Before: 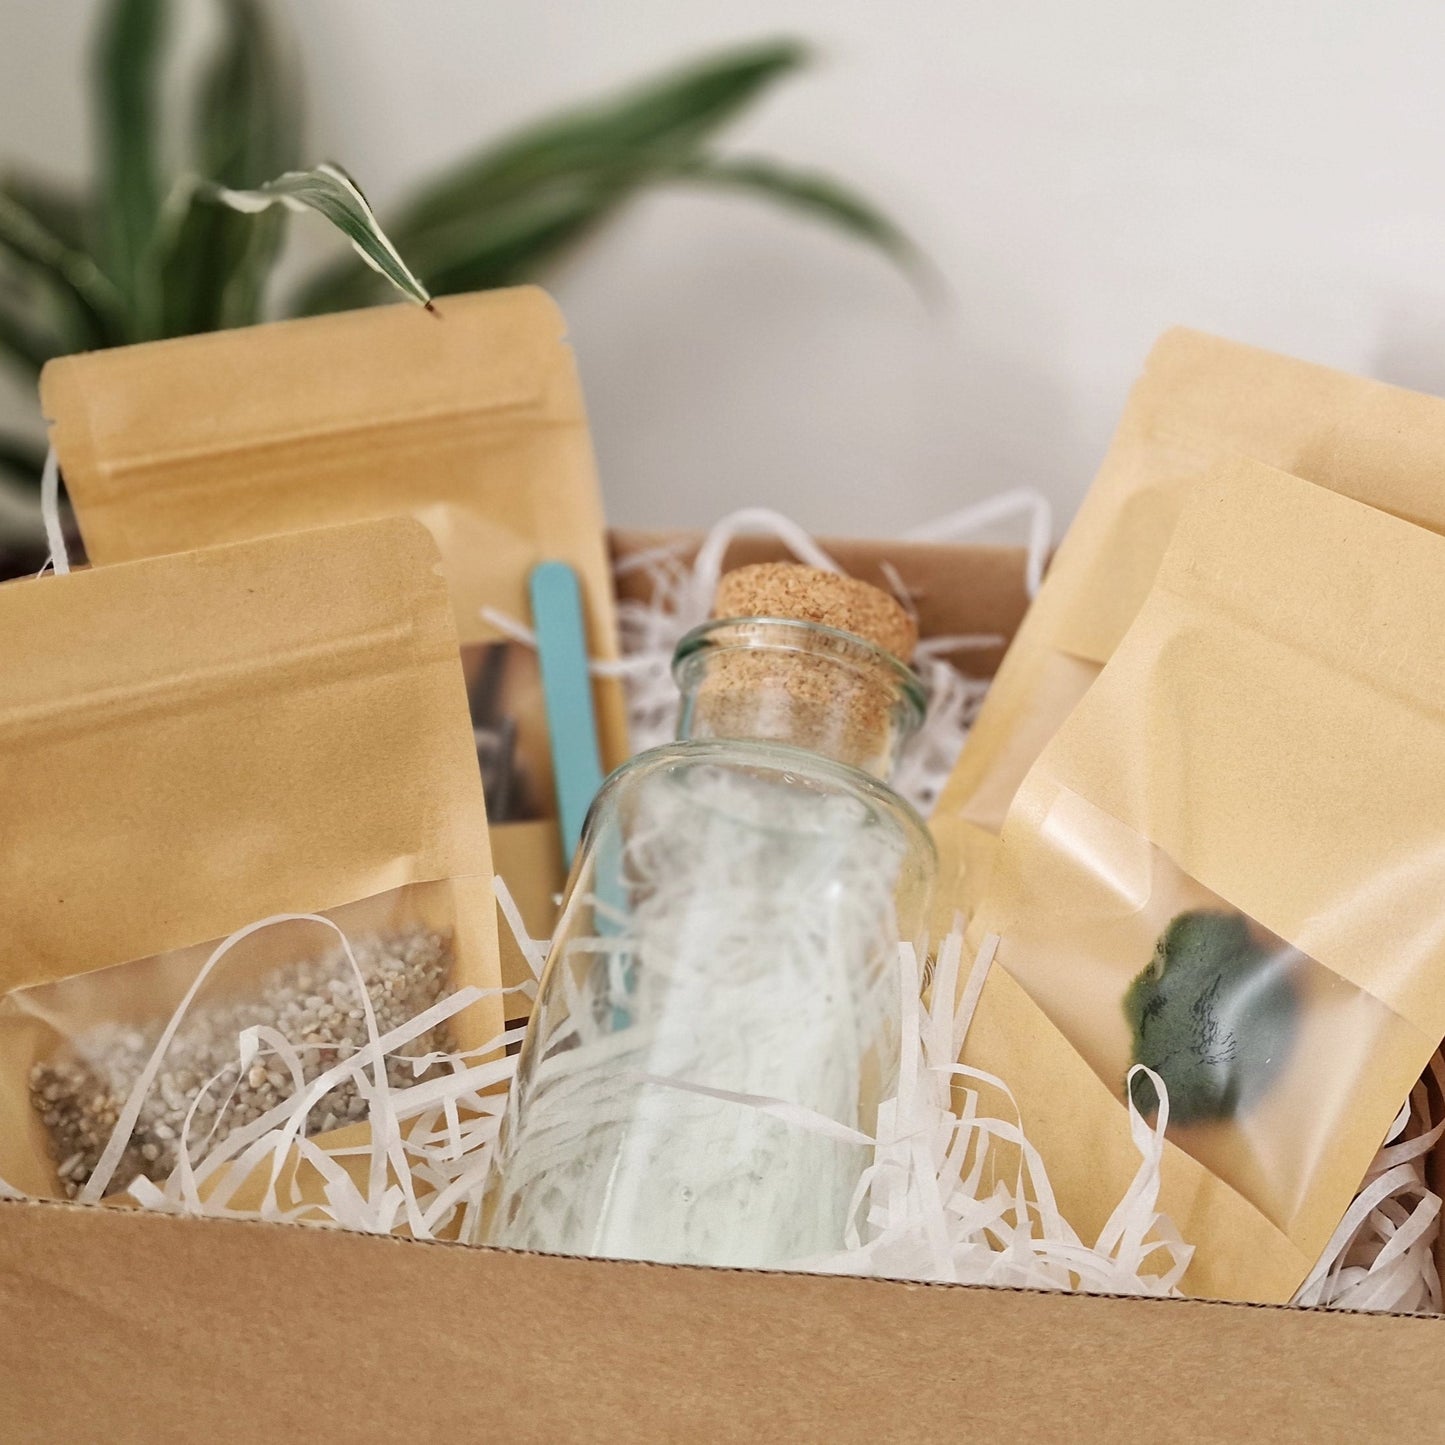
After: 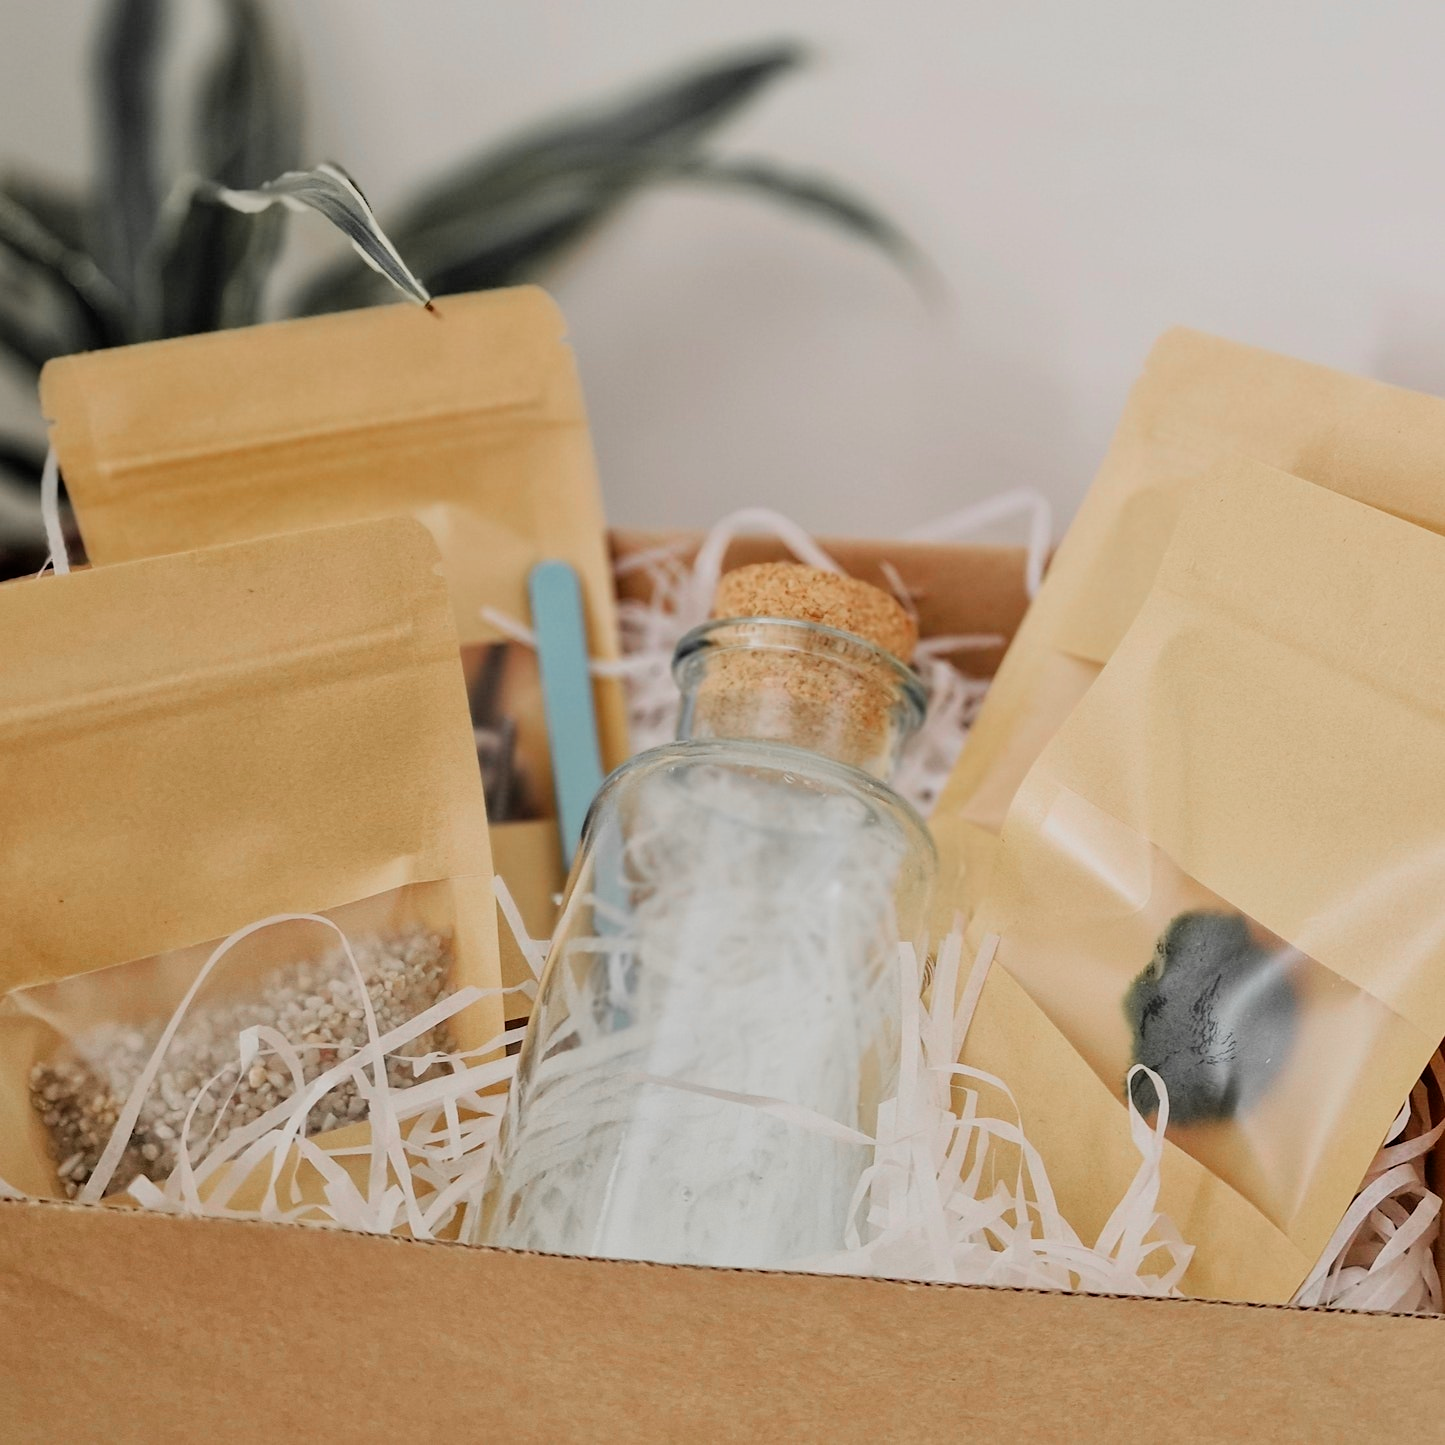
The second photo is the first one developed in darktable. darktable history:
filmic rgb: black relative exposure -7.82 EV, white relative exposure 4.29 EV, hardness 3.86, color science v6 (2022)
color zones: curves: ch1 [(0, 0.679) (0.143, 0.647) (0.286, 0.261) (0.378, -0.011) (0.571, 0.396) (0.714, 0.399) (0.857, 0.406) (1, 0.679)]
